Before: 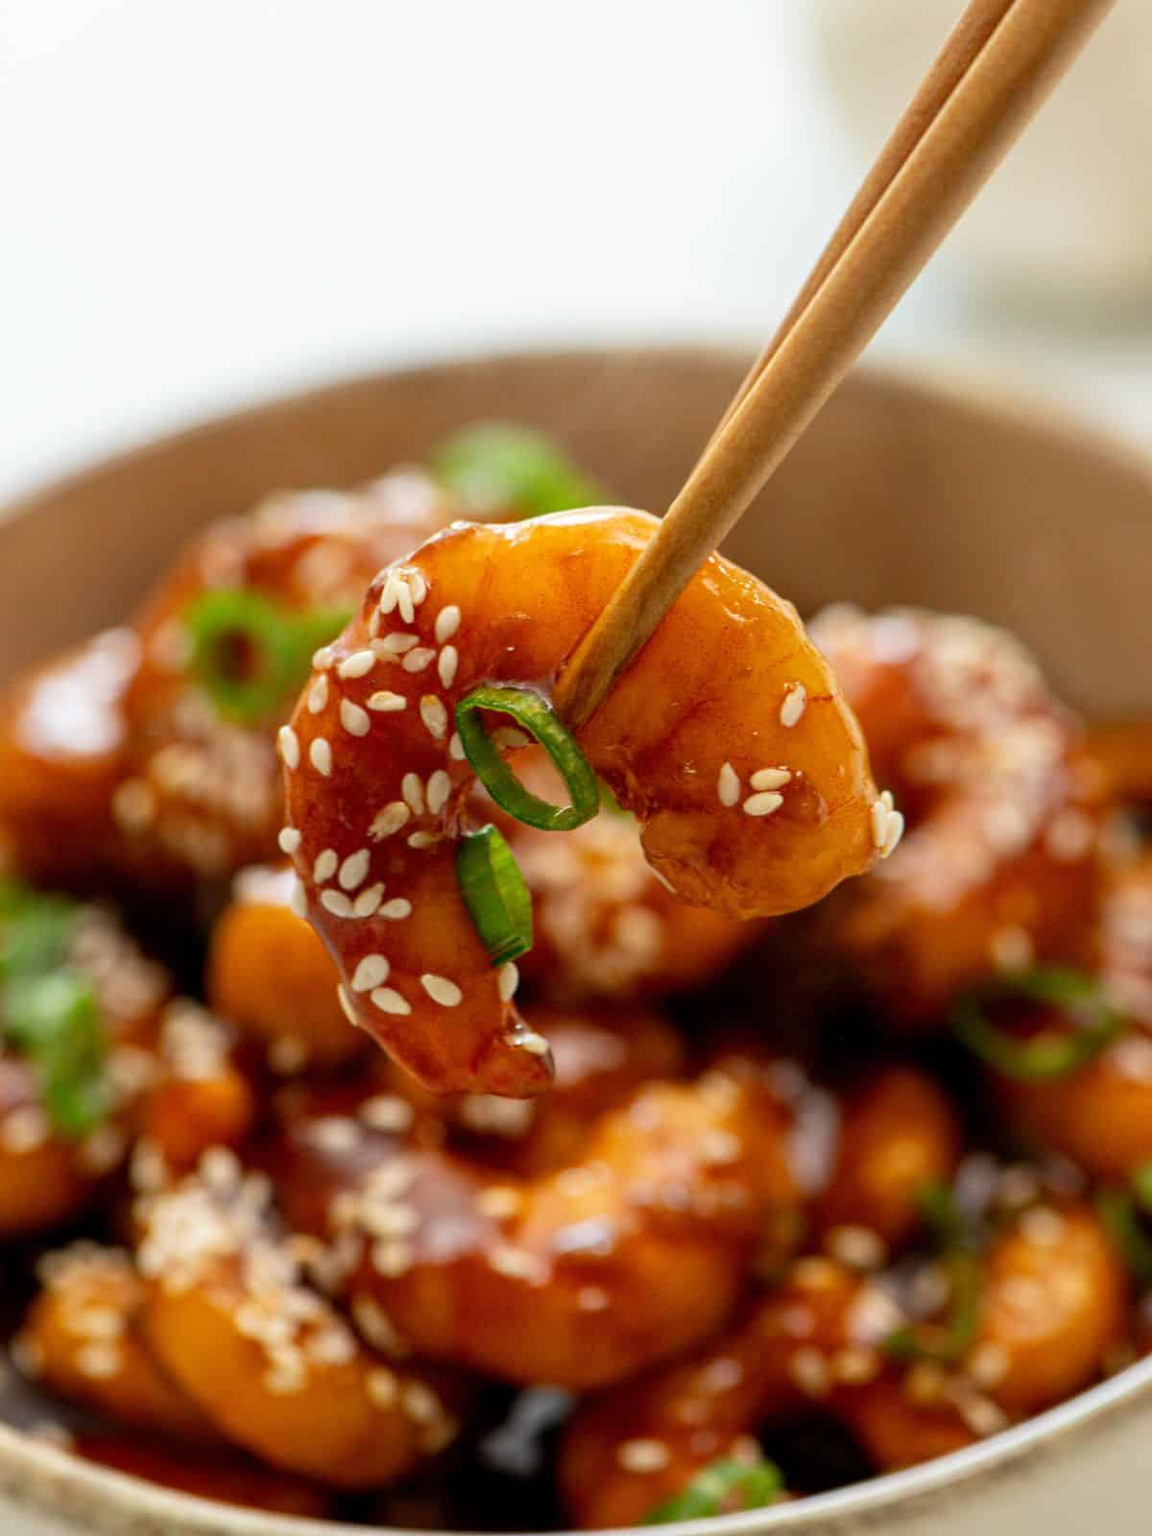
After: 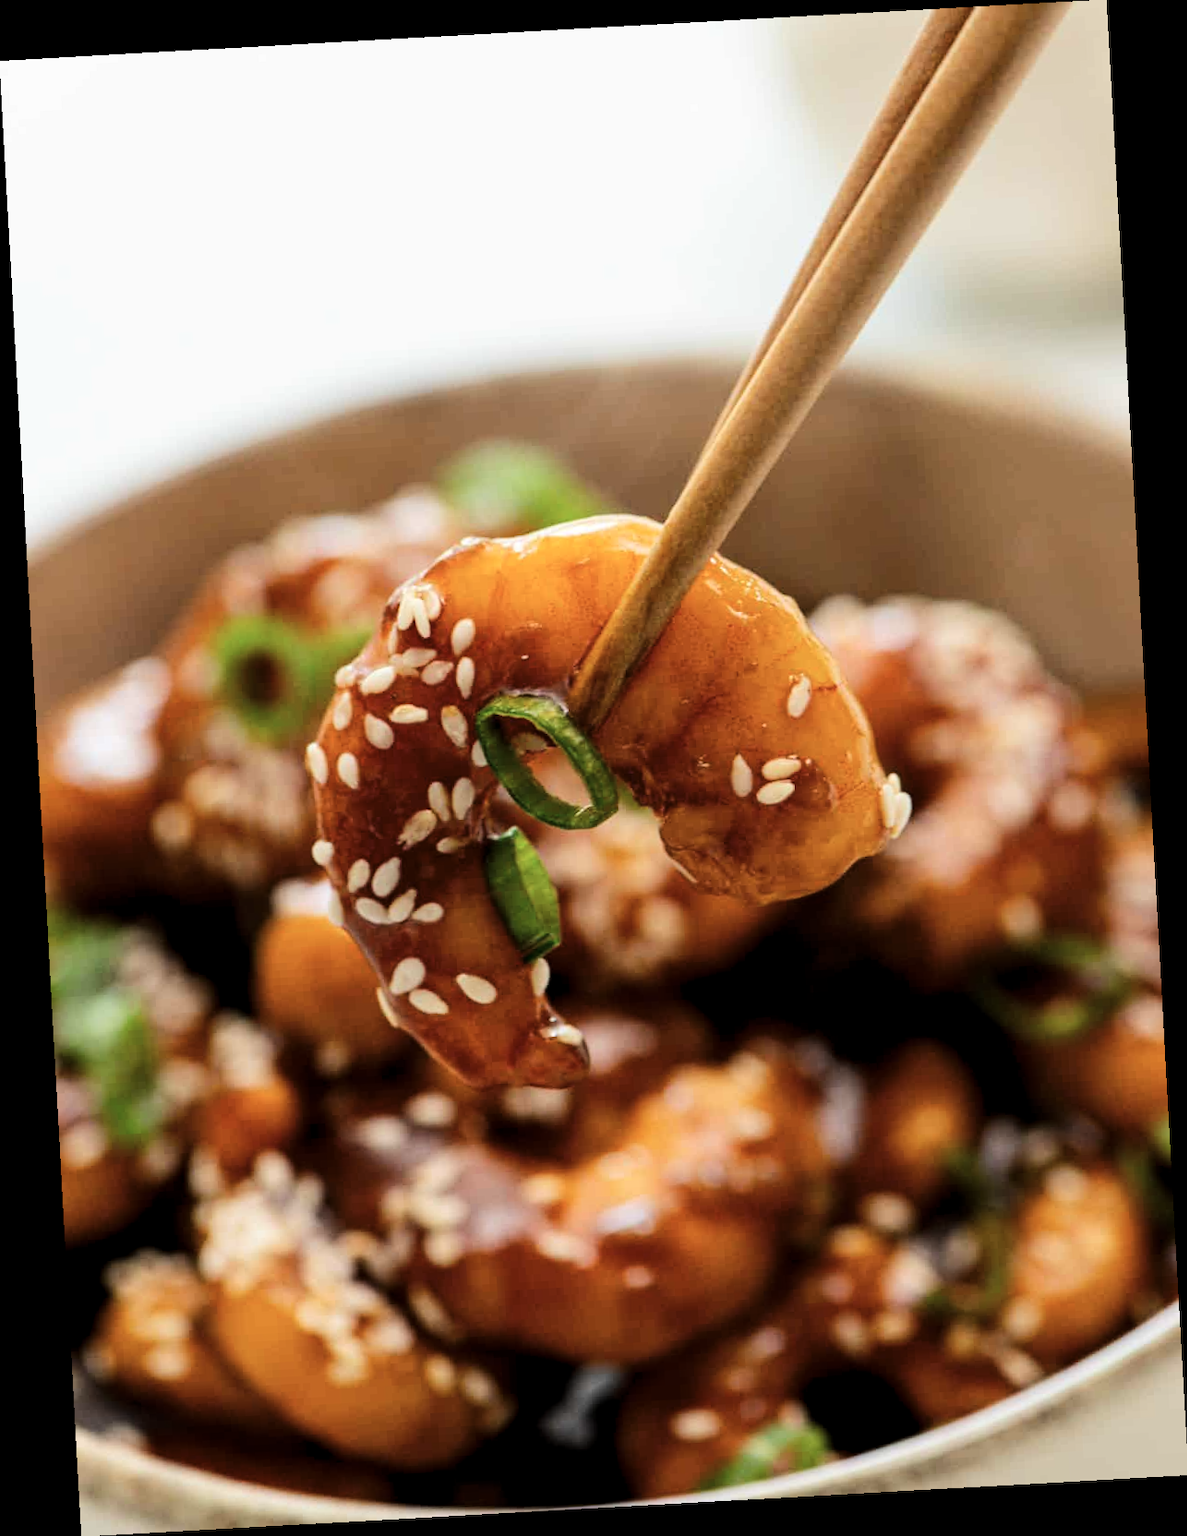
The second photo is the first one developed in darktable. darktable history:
contrast brightness saturation: contrast 0.11, saturation -0.17
tone curve: curves: ch0 [(0.029, 0) (0.134, 0.063) (0.249, 0.198) (0.378, 0.365) (0.499, 0.529) (1, 1)], color space Lab, linked channels, preserve colors none
rotate and perspective: rotation -3.18°, automatic cropping off
